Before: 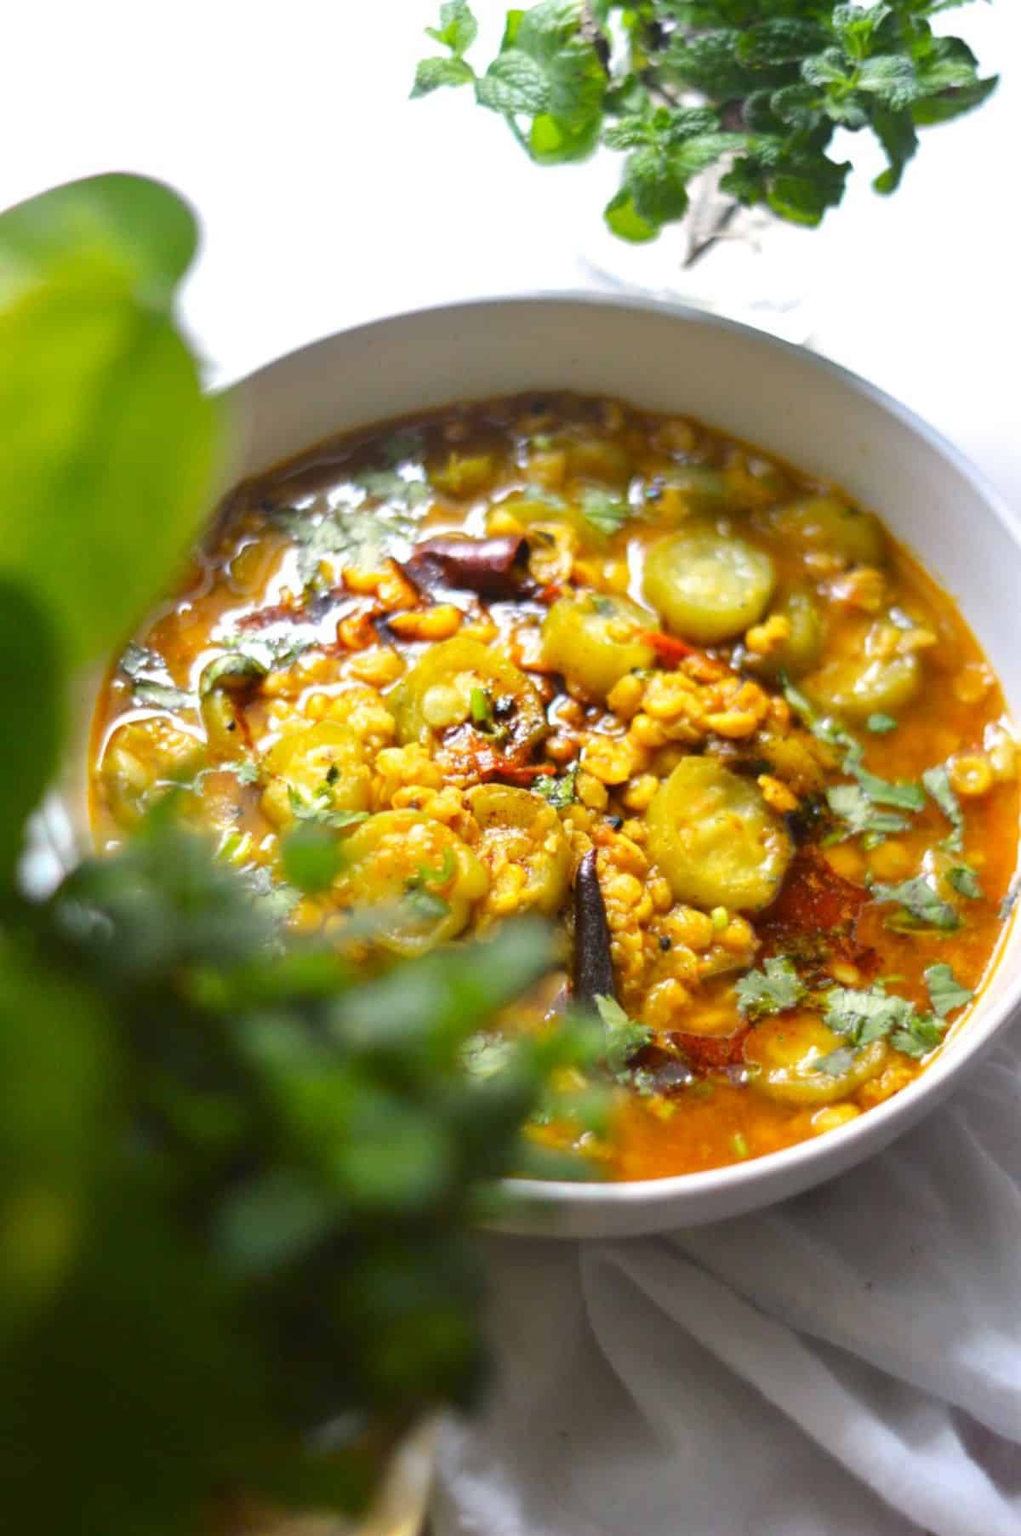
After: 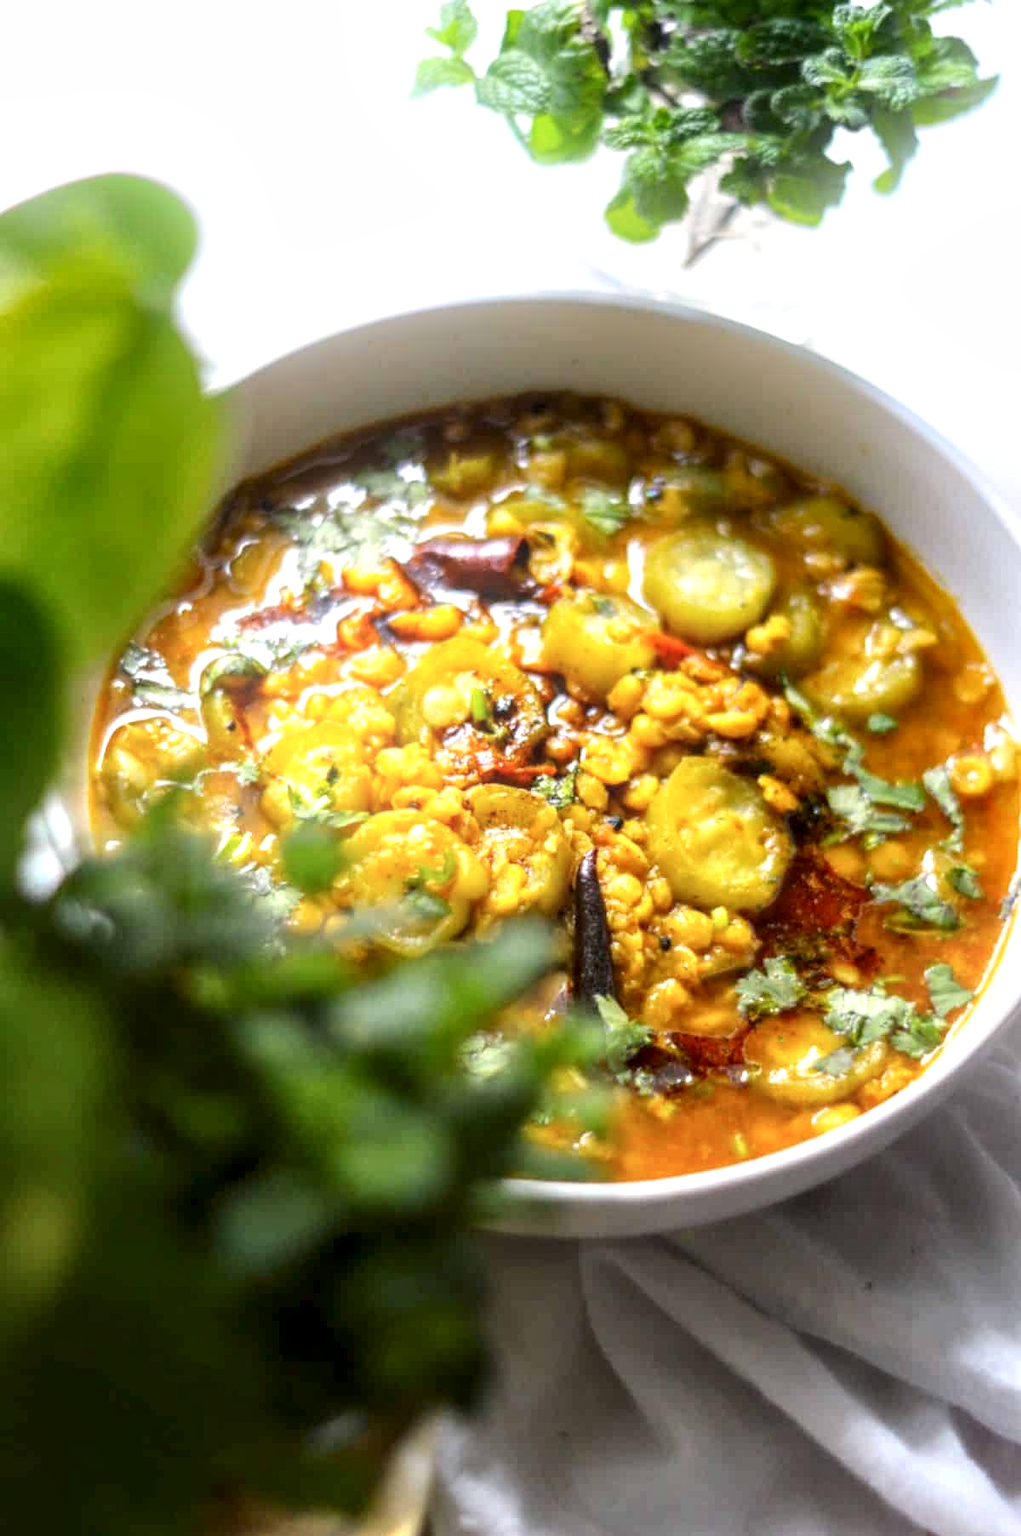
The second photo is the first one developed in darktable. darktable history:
bloom: size 13.65%, threshold 98.39%, strength 4.82%
local contrast: highlights 60%, shadows 60%, detail 160%
tone equalizer: on, module defaults
